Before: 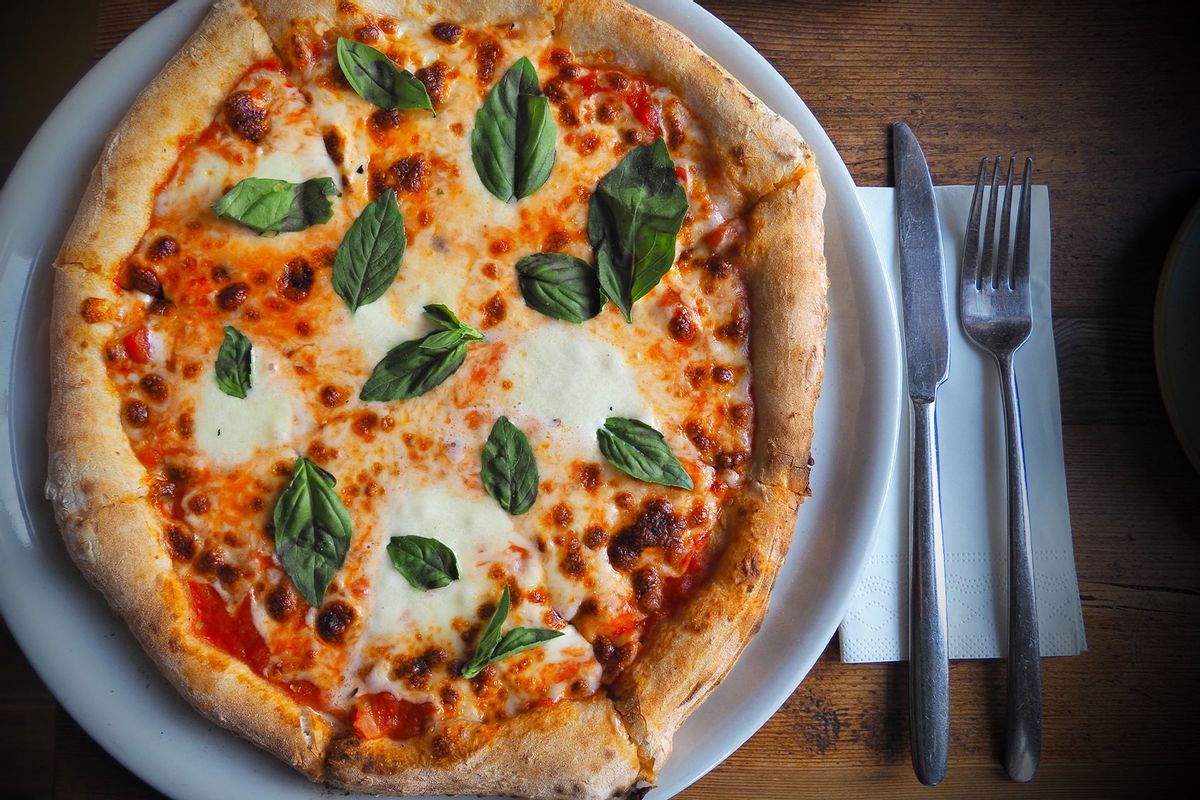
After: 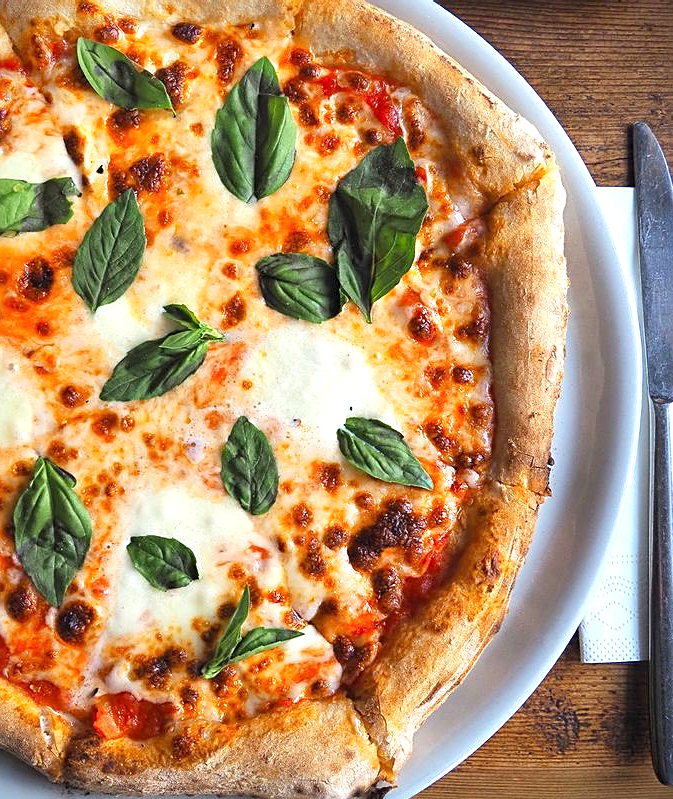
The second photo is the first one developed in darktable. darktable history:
crop: left 21.739%, right 22.115%, bottom 0.008%
sharpen: on, module defaults
exposure: exposure 0.608 EV, compensate highlight preservation false
